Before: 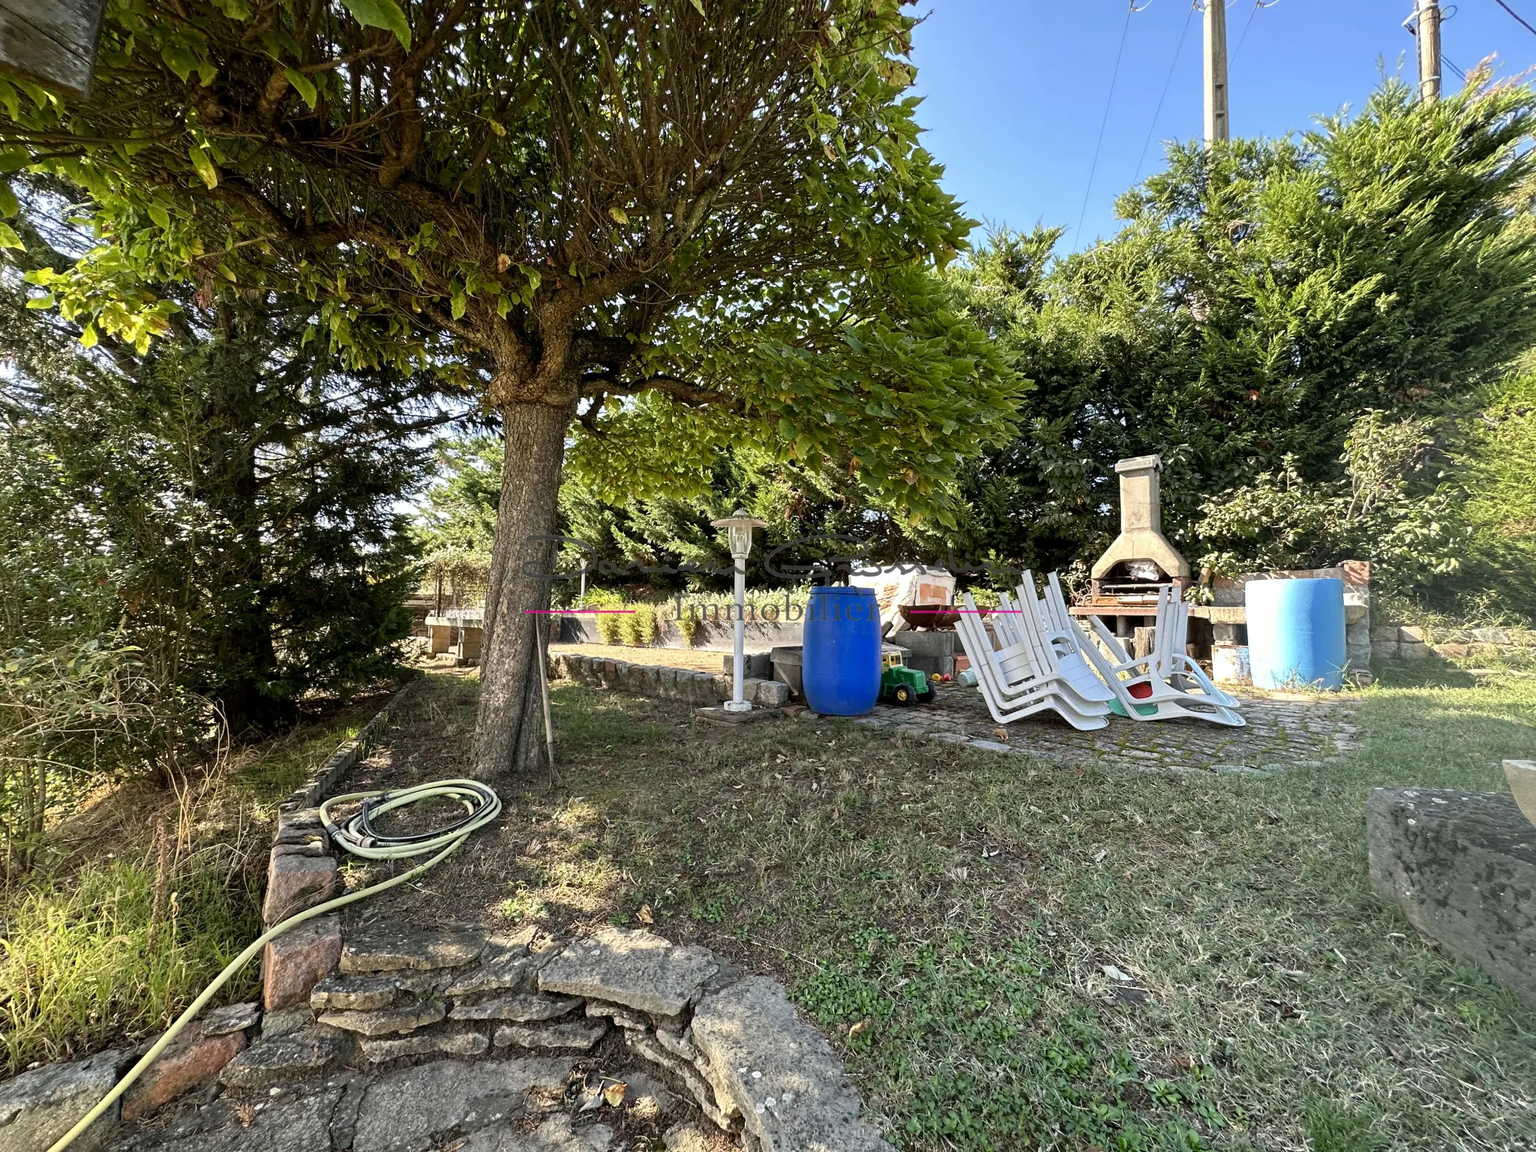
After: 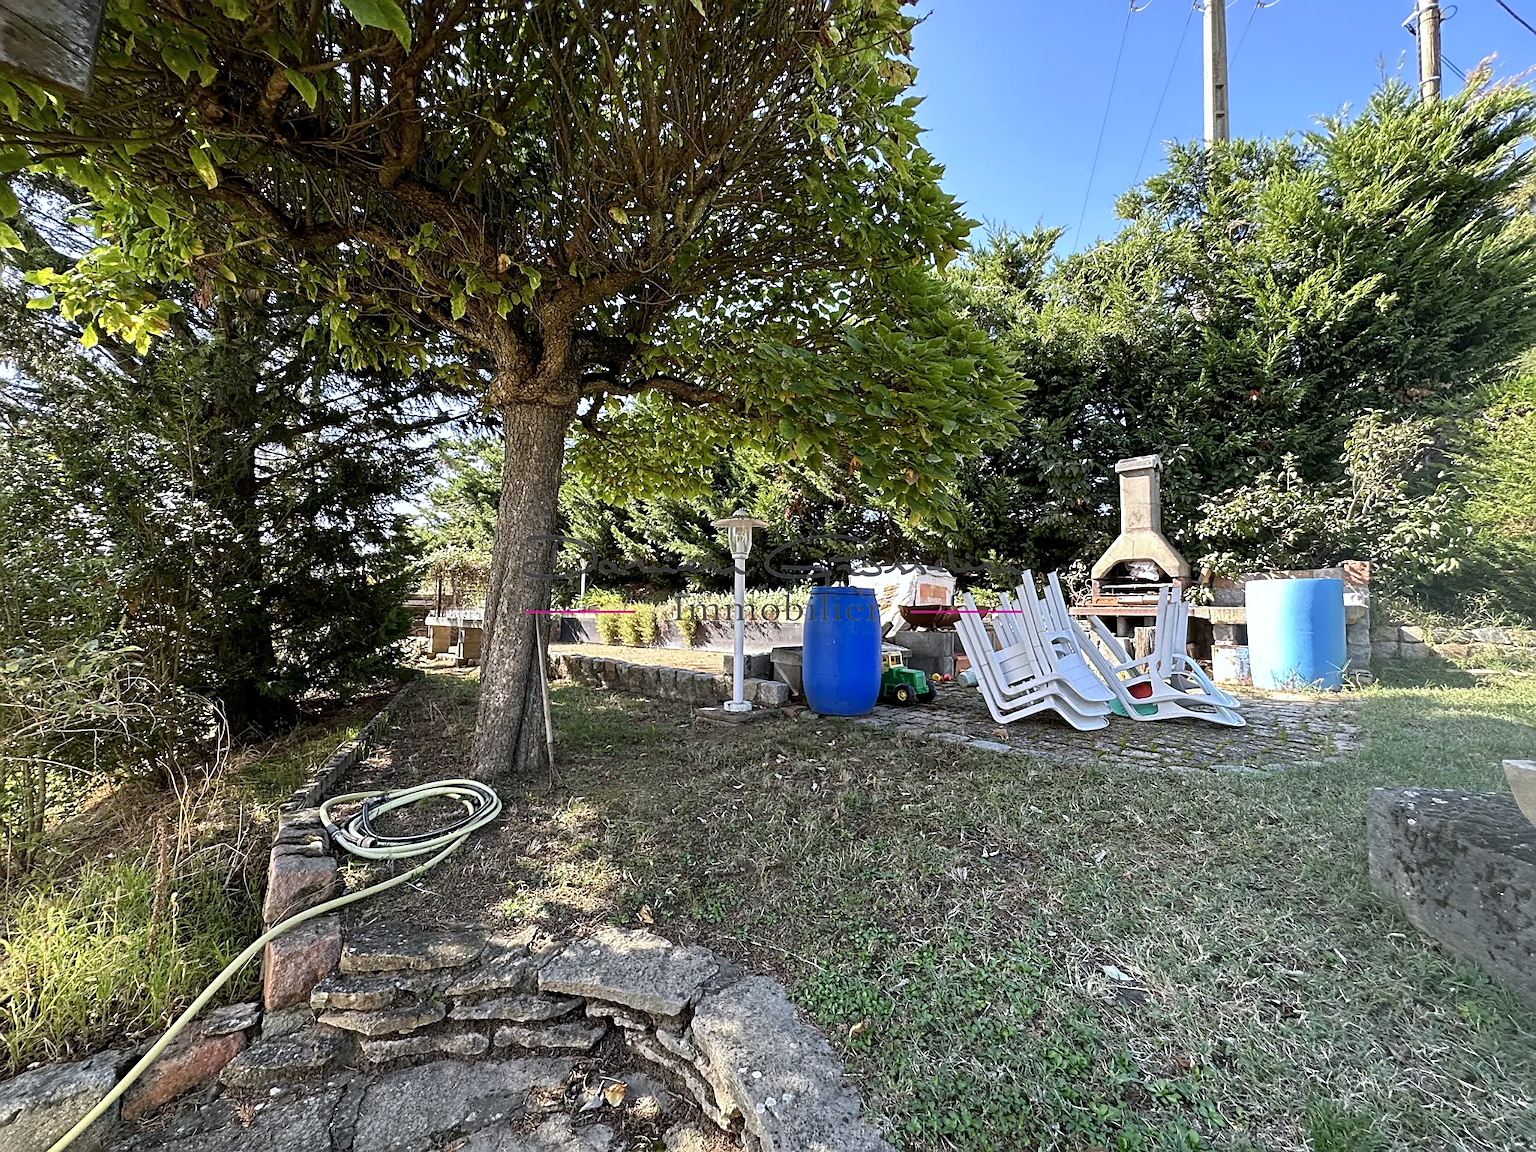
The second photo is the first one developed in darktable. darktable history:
sharpen: on, module defaults
color calibration: illuminant as shot in camera, x 0.358, y 0.373, temperature 4628.91 K
